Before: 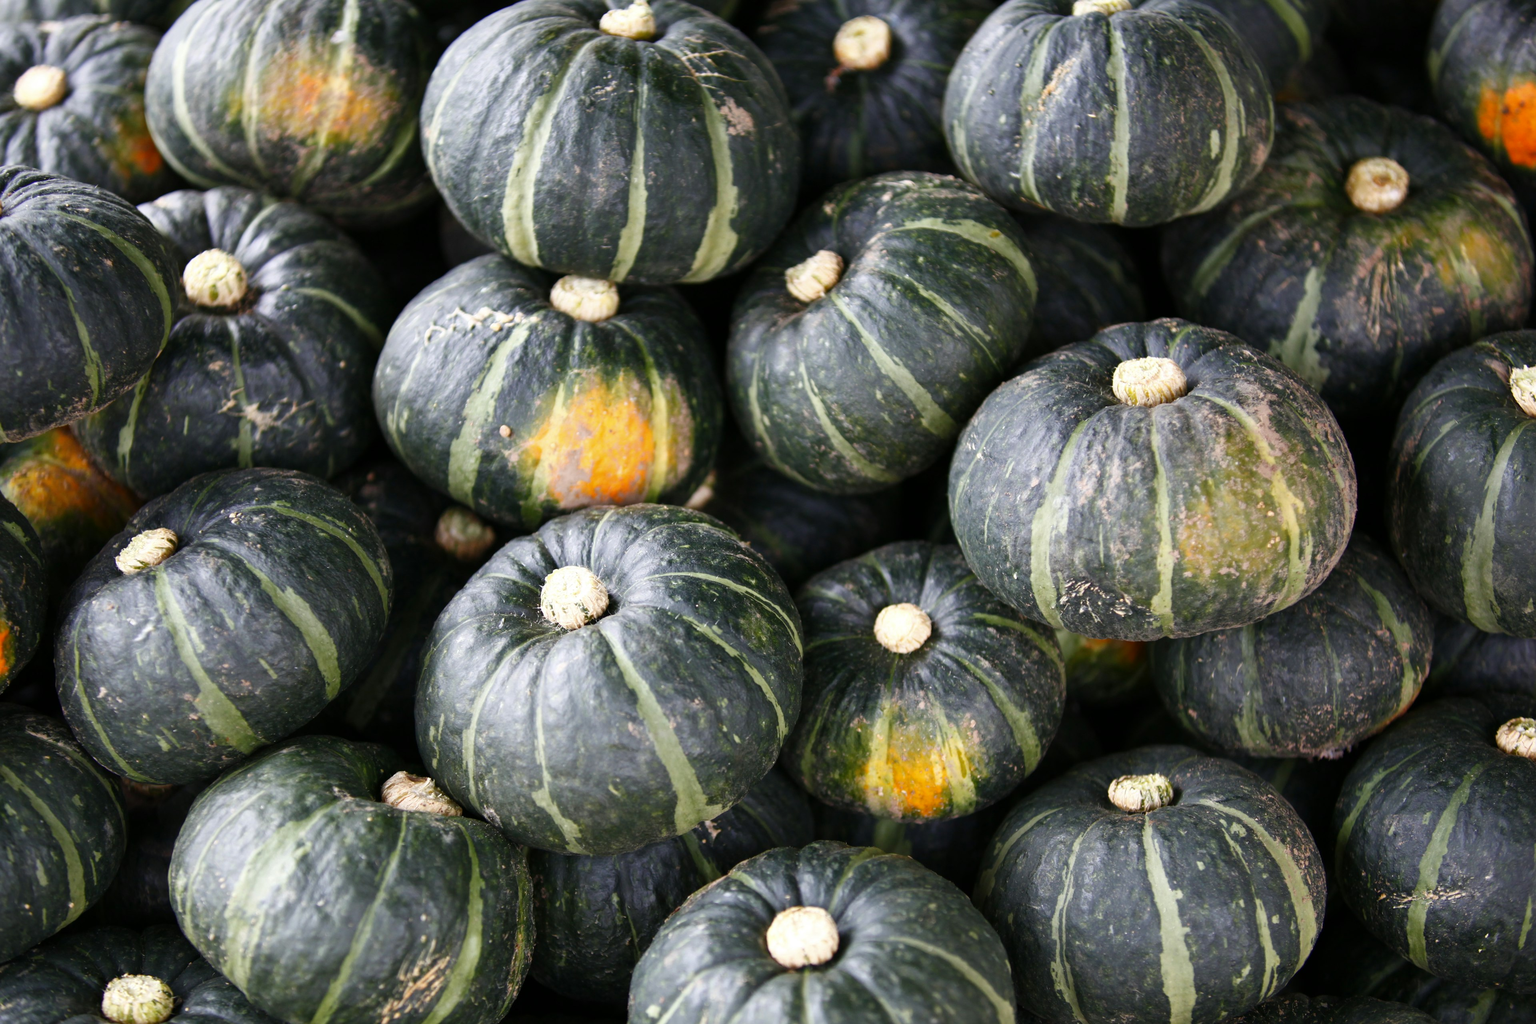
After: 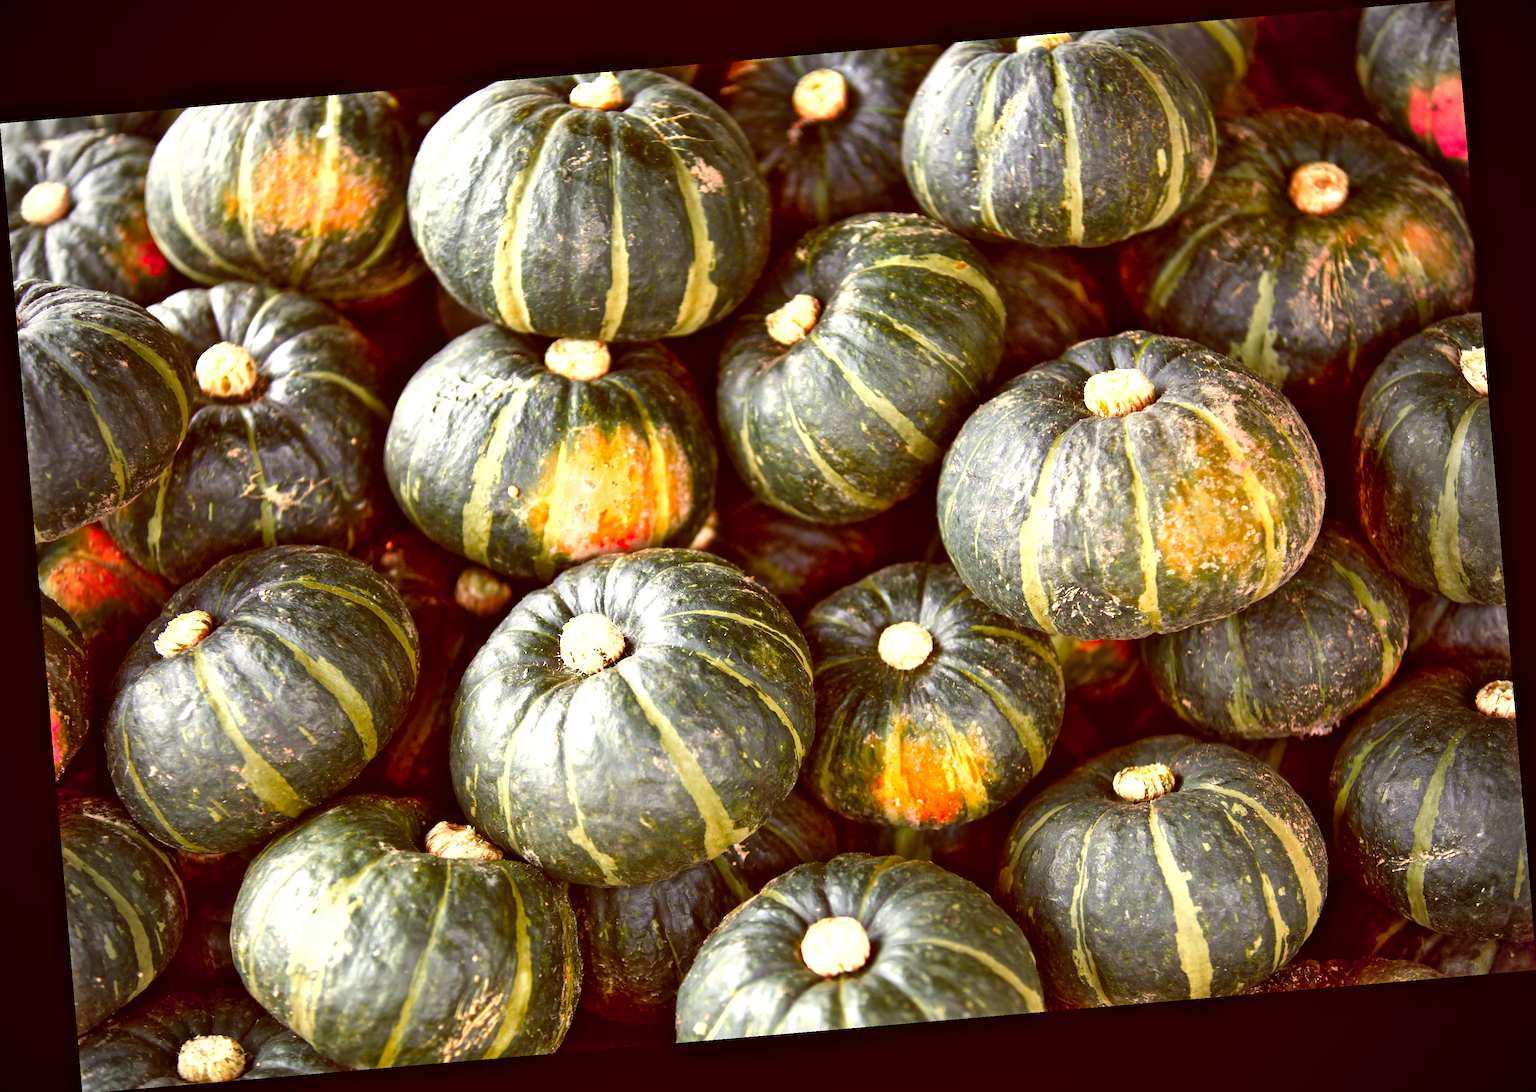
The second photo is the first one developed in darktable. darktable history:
color balance: lift [1.001, 1.007, 1, 0.993], gamma [1.023, 1.026, 1.01, 0.974], gain [0.964, 1.059, 1.073, 0.927]
exposure: black level correction 0.001, exposure 0.675 EV, compensate highlight preservation false
sharpen: amount 0.2
color zones: curves: ch0 [(0.473, 0.374) (0.742, 0.784)]; ch1 [(0.354, 0.737) (0.742, 0.705)]; ch2 [(0.318, 0.421) (0.758, 0.532)]
local contrast: mode bilateral grid, contrast 20, coarseness 50, detail 120%, midtone range 0.2
vignetting: on, module defaults
rotate and perspective: rotation -4.86°, automatic cropping off
shadows and highlights: radius 44.78, white point adjustment 6.64, compress 79.65%, highlights color adjustment 78.42%, soften with gaussian
